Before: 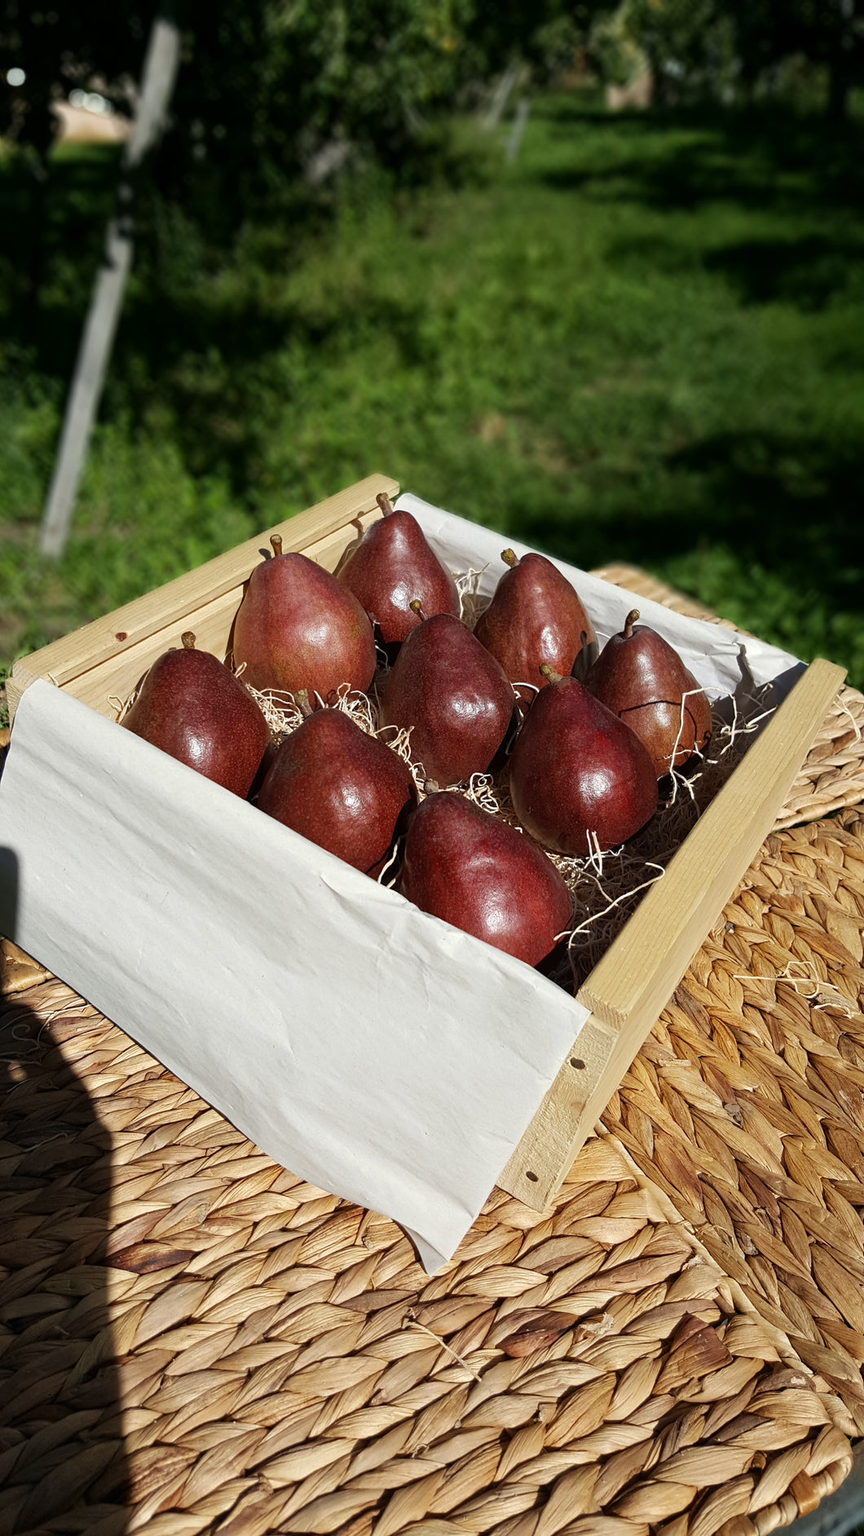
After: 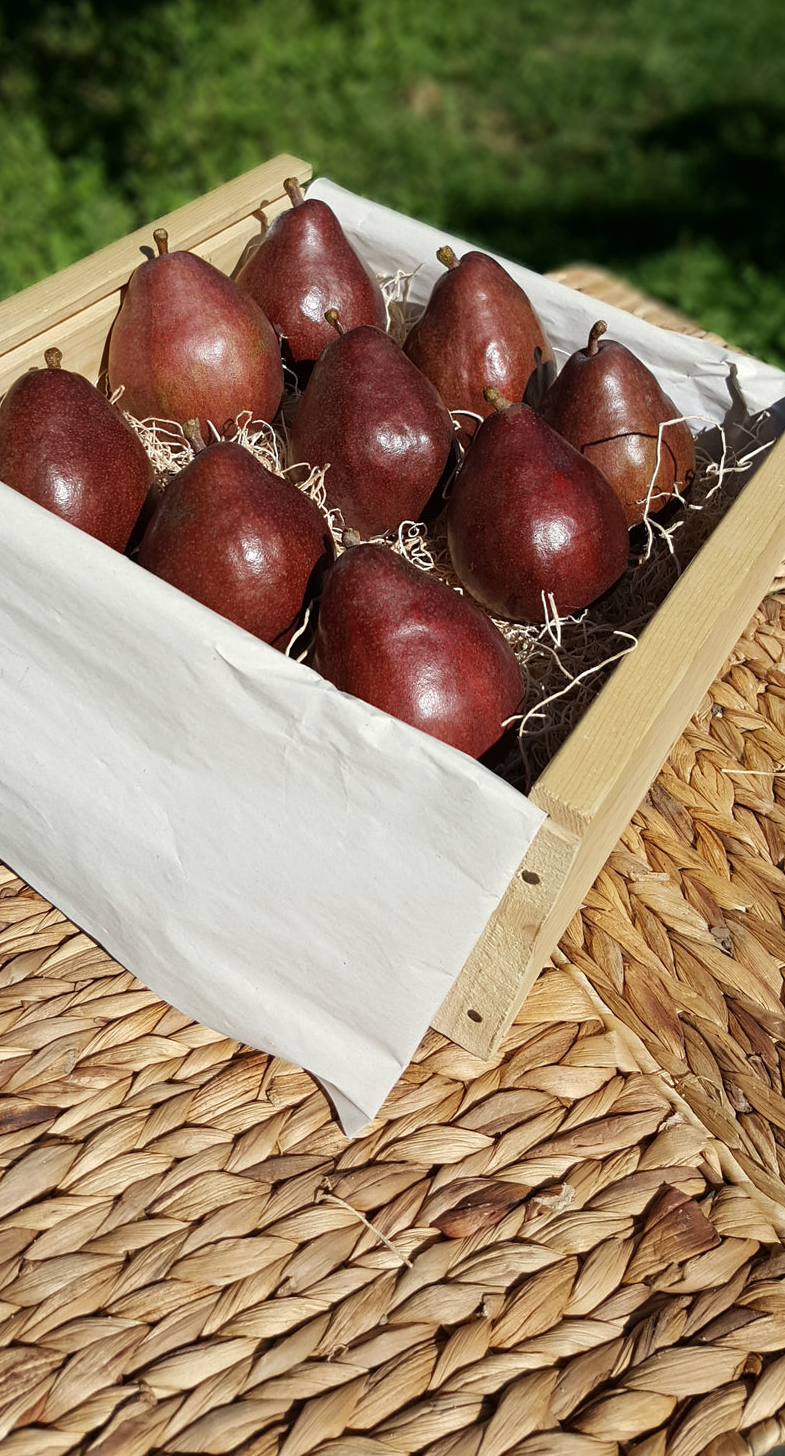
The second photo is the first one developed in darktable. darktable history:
crop: left 16.849%, top 22.69%, right 9.005%
contrast brightness saturation: saturation -0.055
